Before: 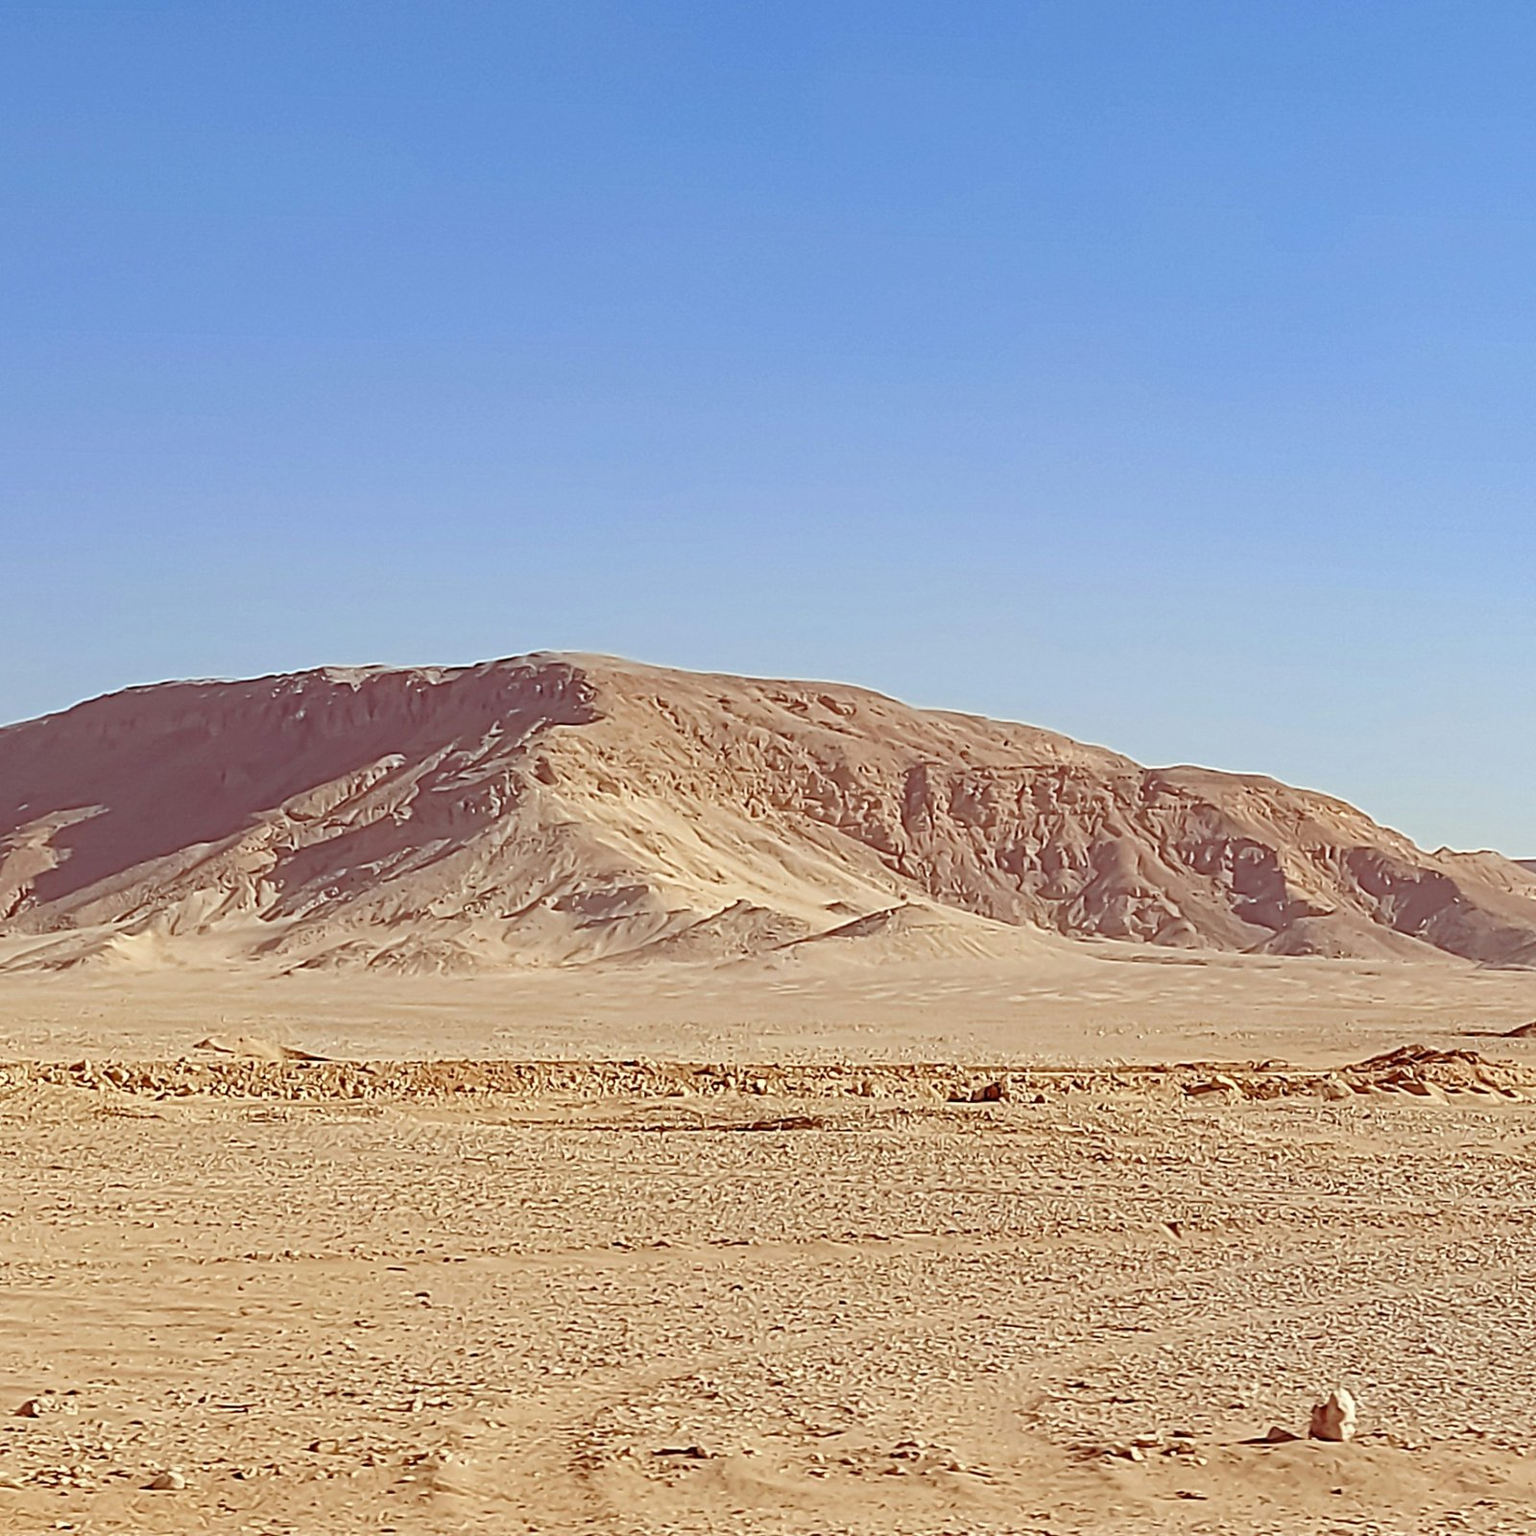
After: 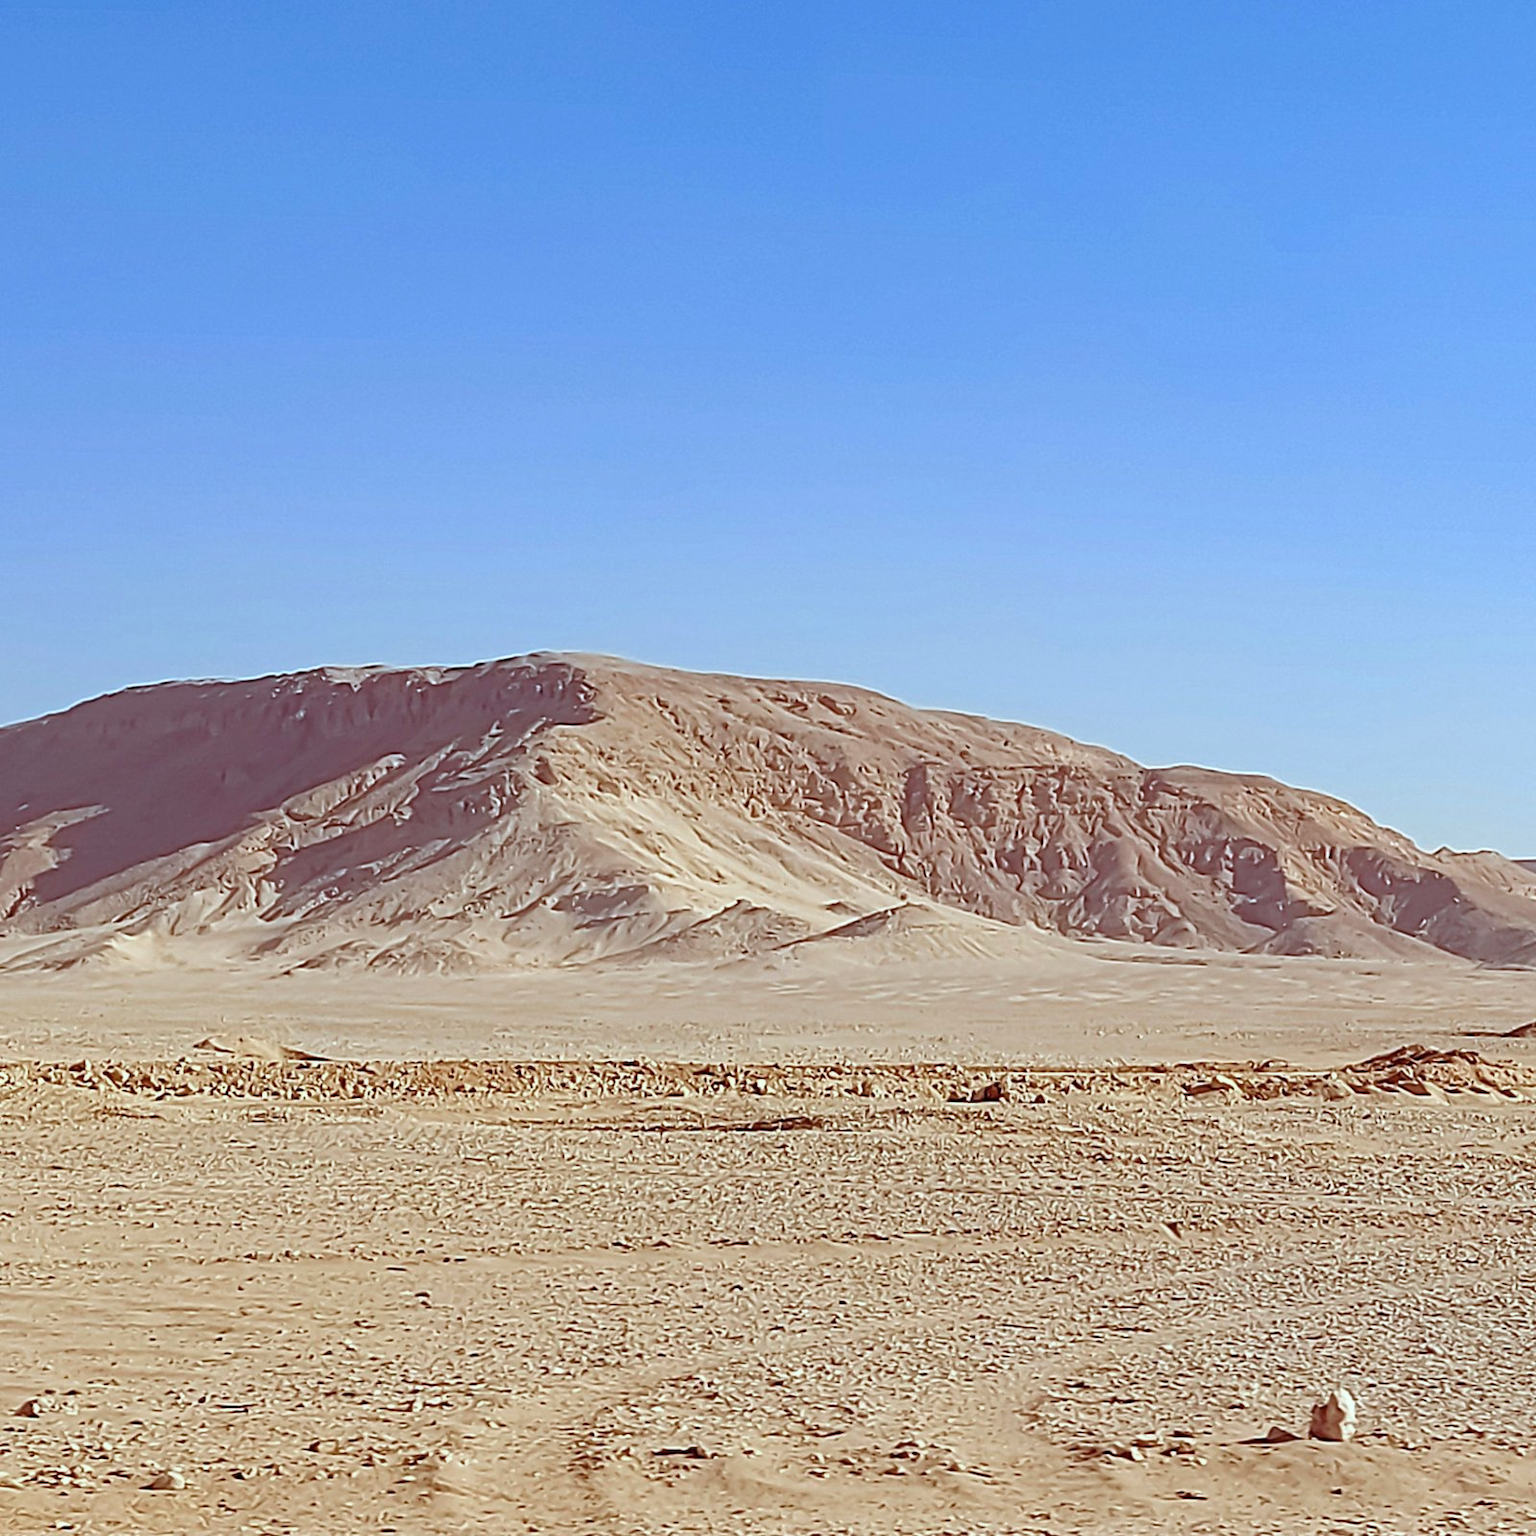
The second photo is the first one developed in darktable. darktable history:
color calibration: illuminant custom, x 0.368, y 0.373, temperature 4332.18 K, saturation algorithm version 1 (2020)
